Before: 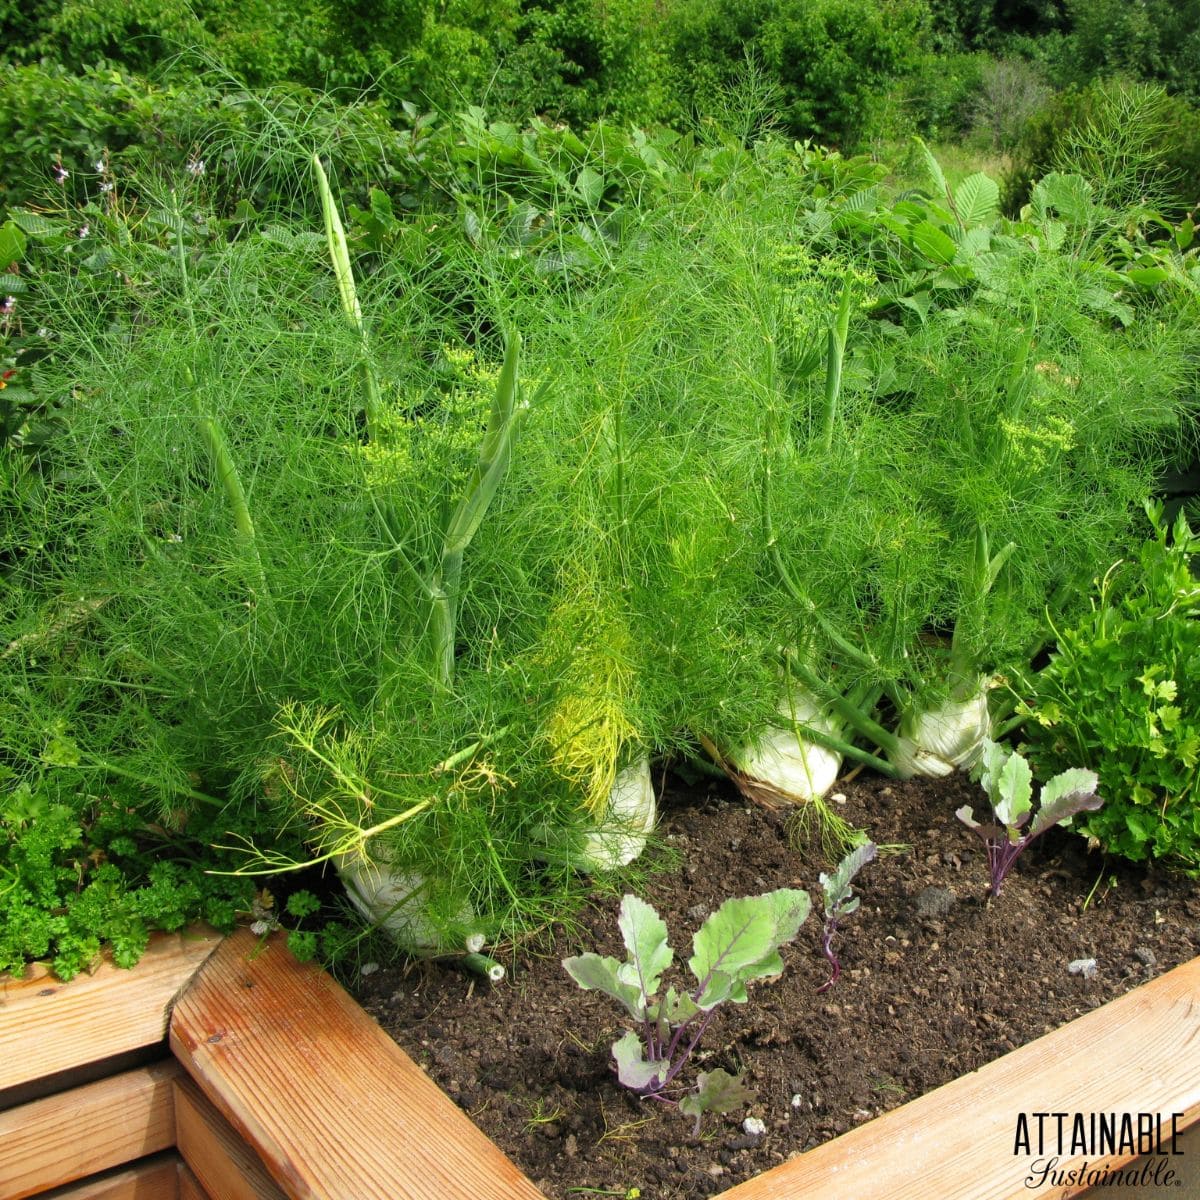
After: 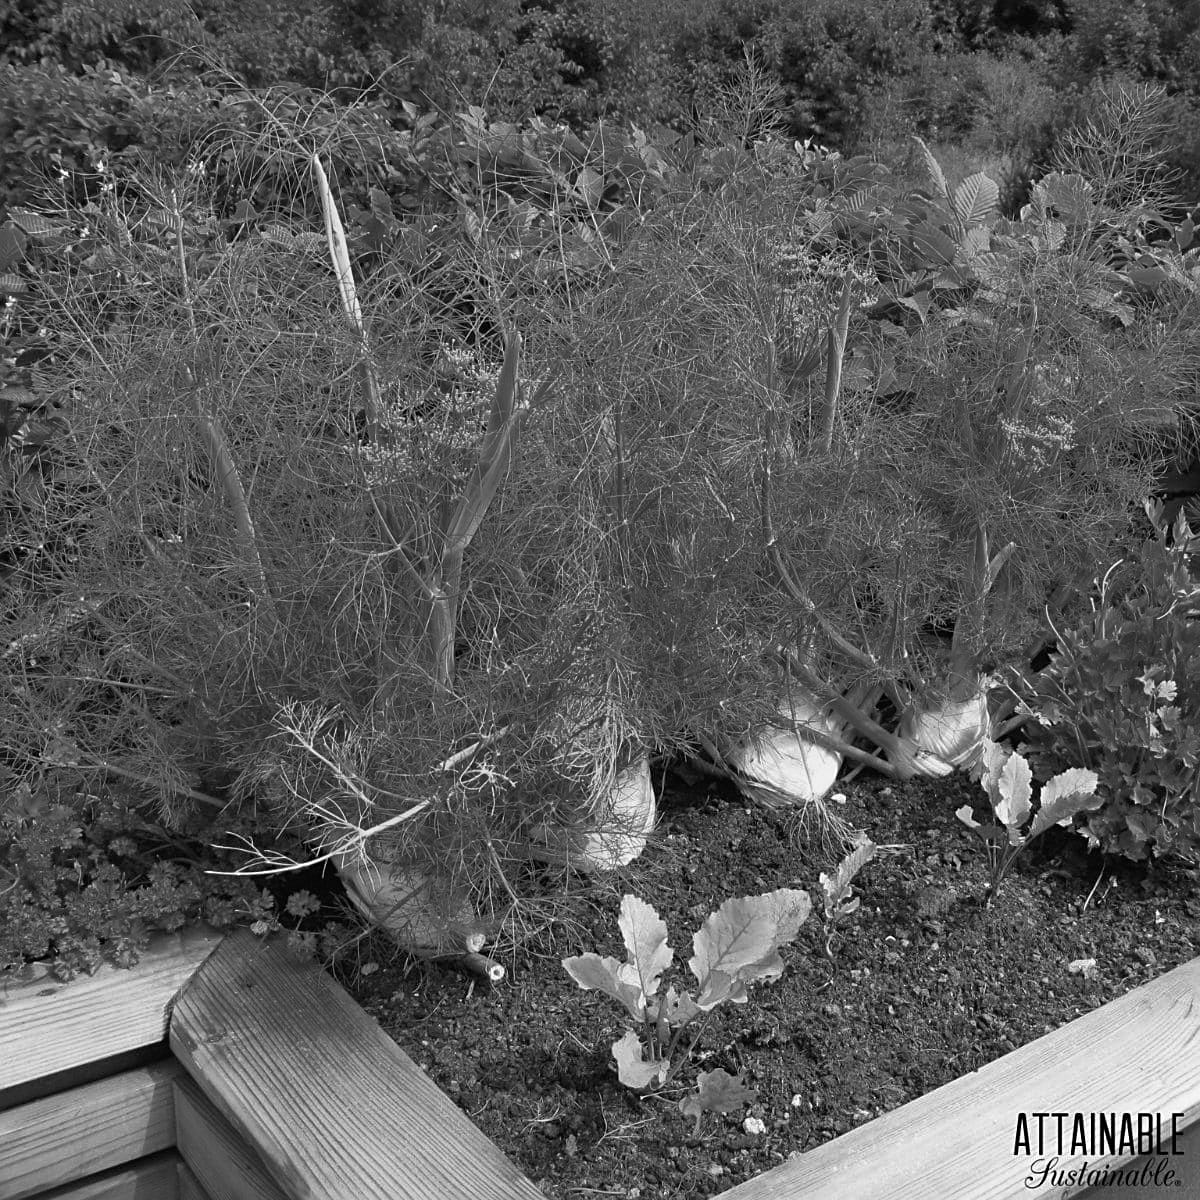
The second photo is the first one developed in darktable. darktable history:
monochrome: a 0, b 0, size 0.5, highlights 0.57
color balance: lift [1.001, 1.007, 1, 0.993], gamma [1.023, 1.026, 1.01, 0.974], gain [0.964, 1.059, 1.073, 0.927]
sharpen: on, module defaults
